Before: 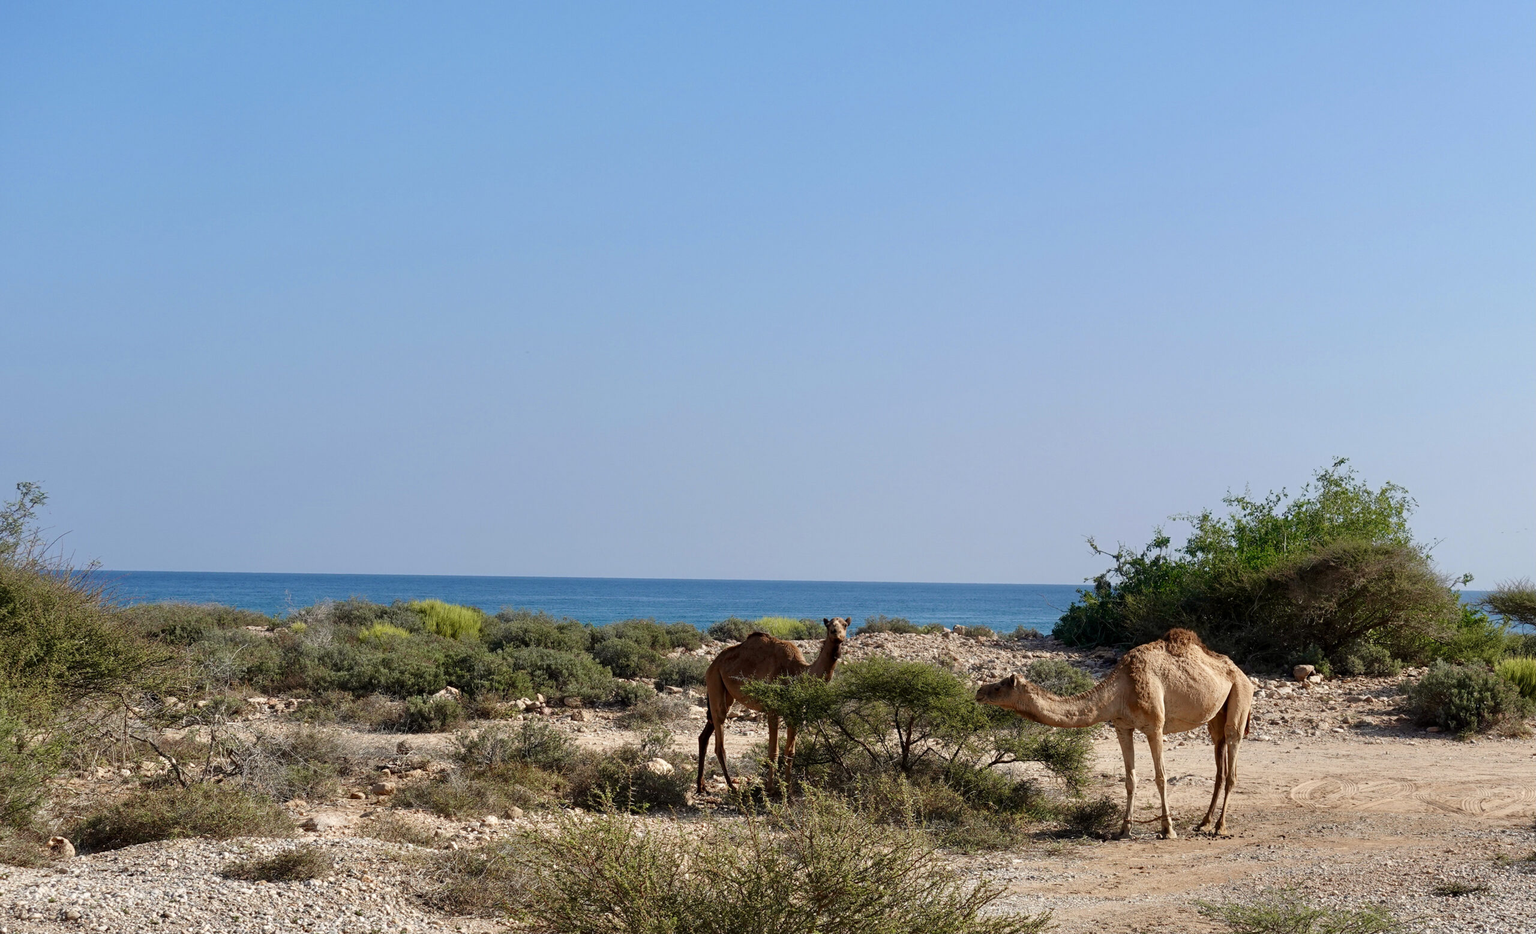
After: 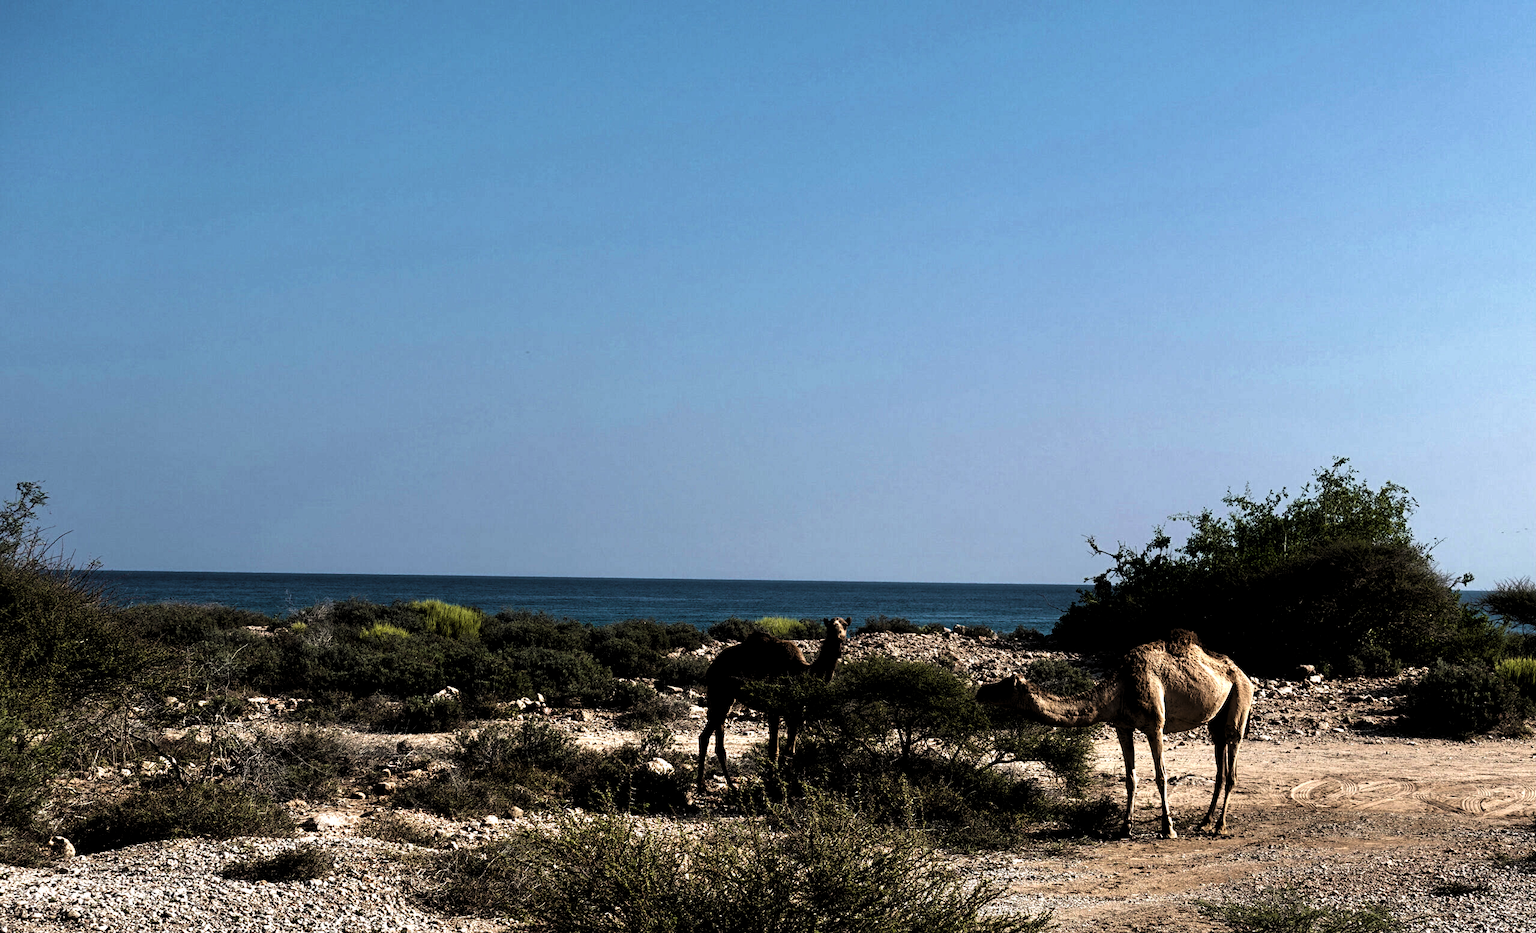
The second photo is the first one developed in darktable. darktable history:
exposure: black level correction 0, exposure 0.6 EV, compensate highlight preservation false
velvia: on, module defaults
levels: mode automatic, black 8.58%, gray 59.42%, levels [0, 0.445, 1]
